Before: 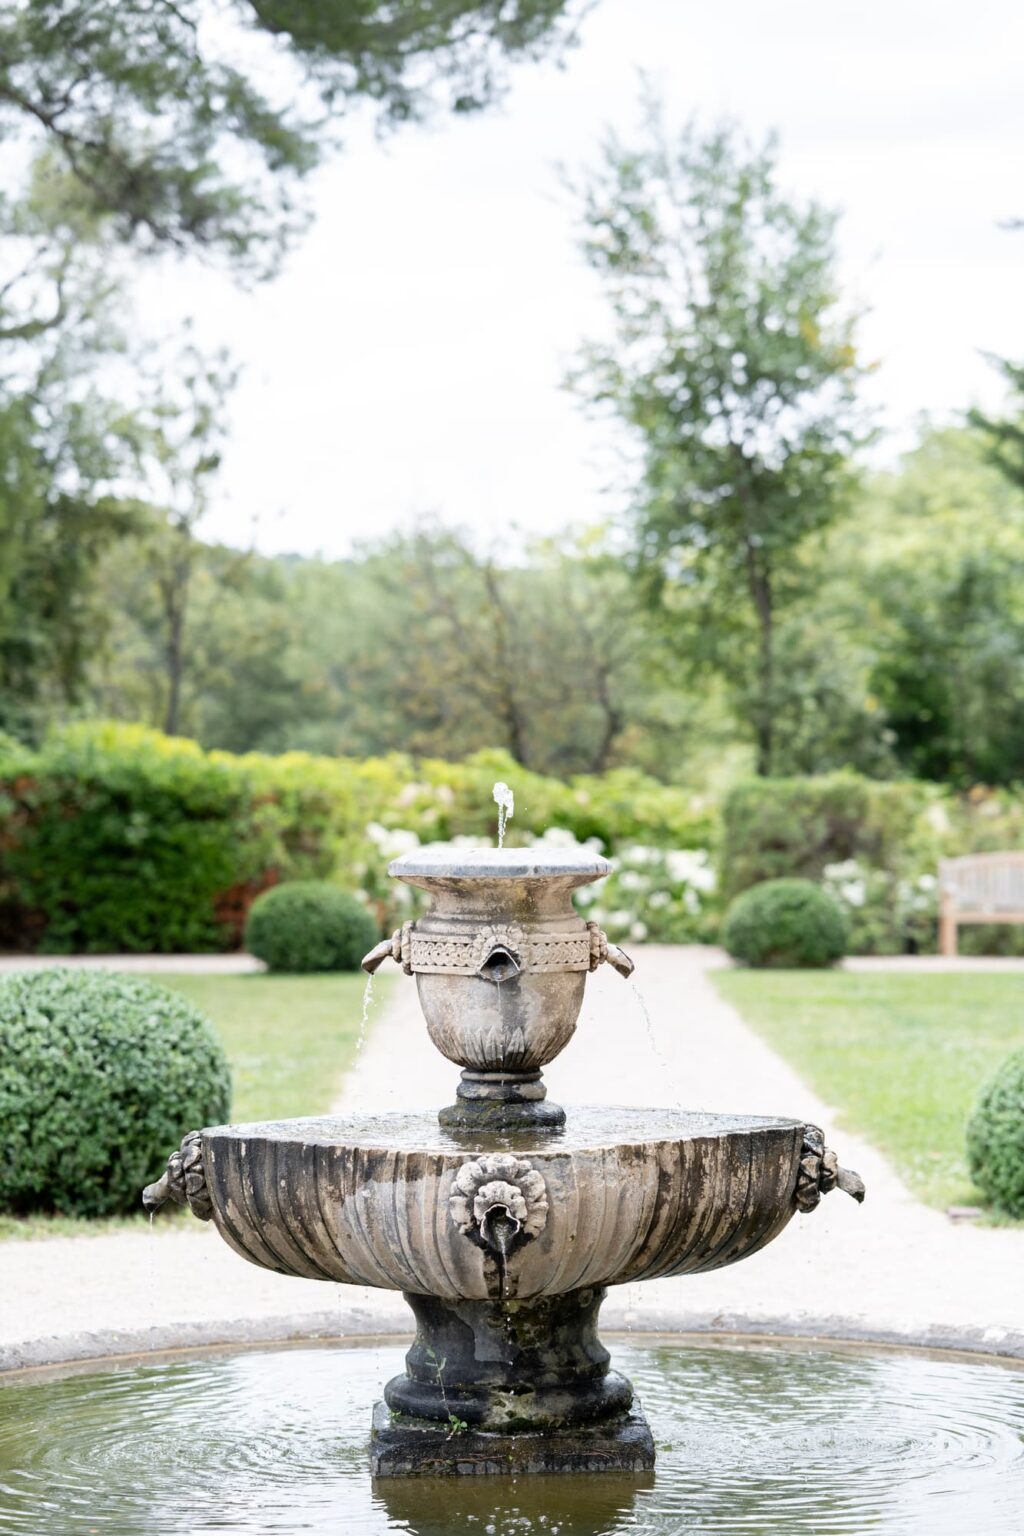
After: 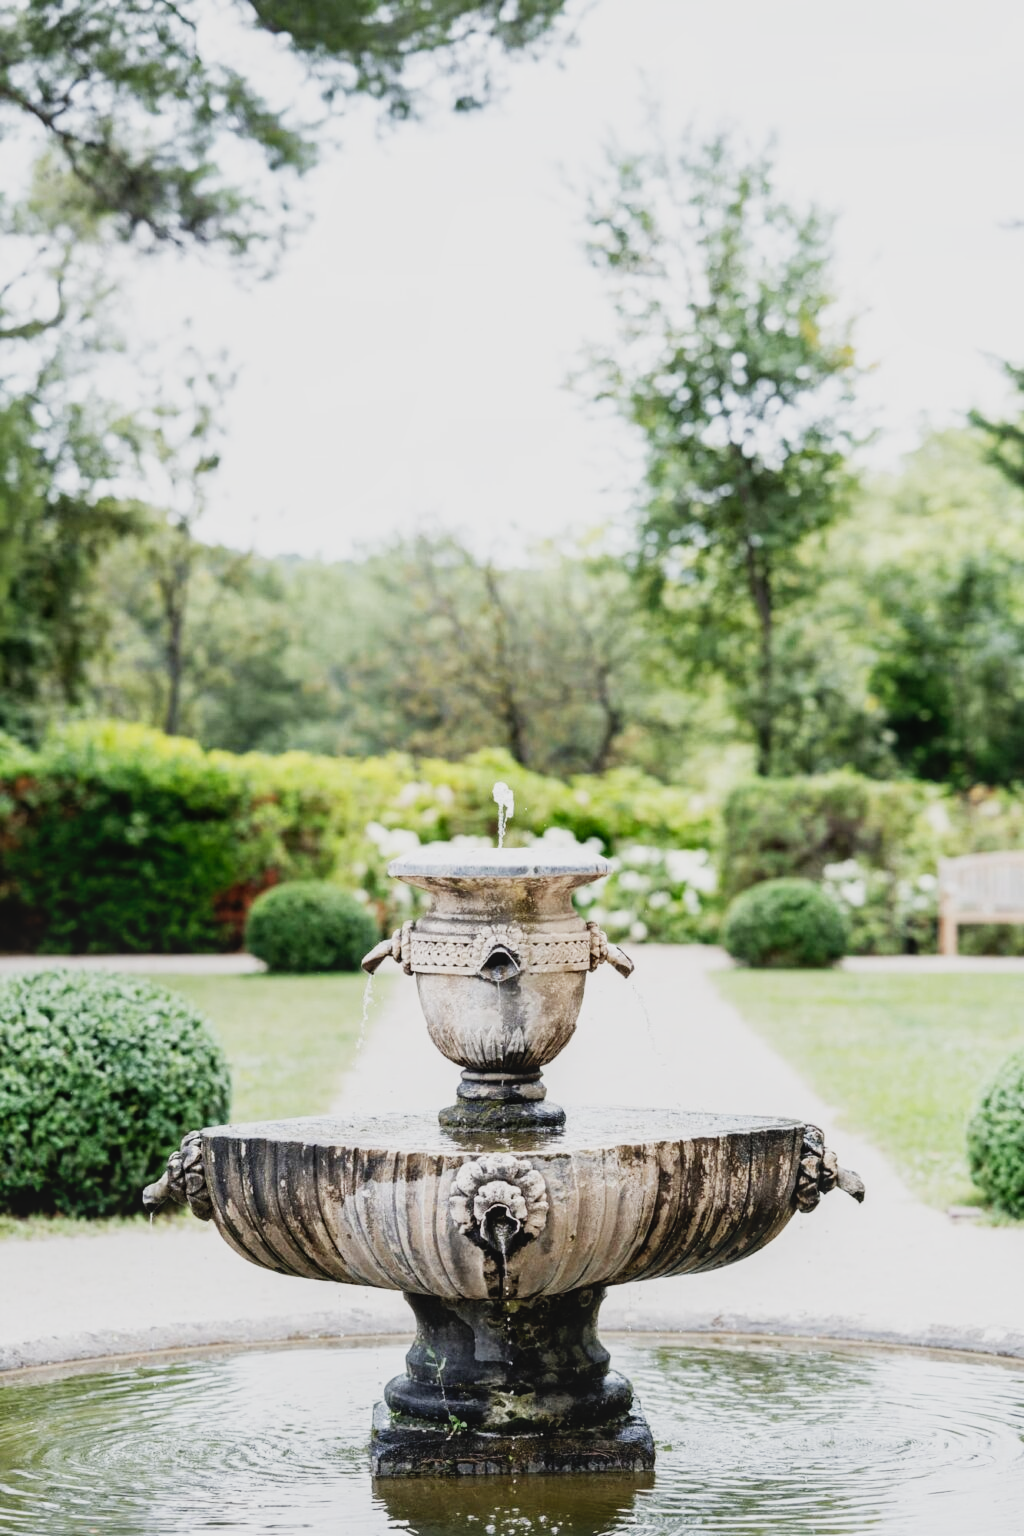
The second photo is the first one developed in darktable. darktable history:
local contrast: detail 110%
sigmoid: contrast 1.7, skew 0.1, preserve hue 0%, red attenuation 0.1, red rotation 0.035, green attenuation 0.1, green rotation -0.017, blue attenuation 0.15, blue rotation -0.052, base primaries Rec2020
